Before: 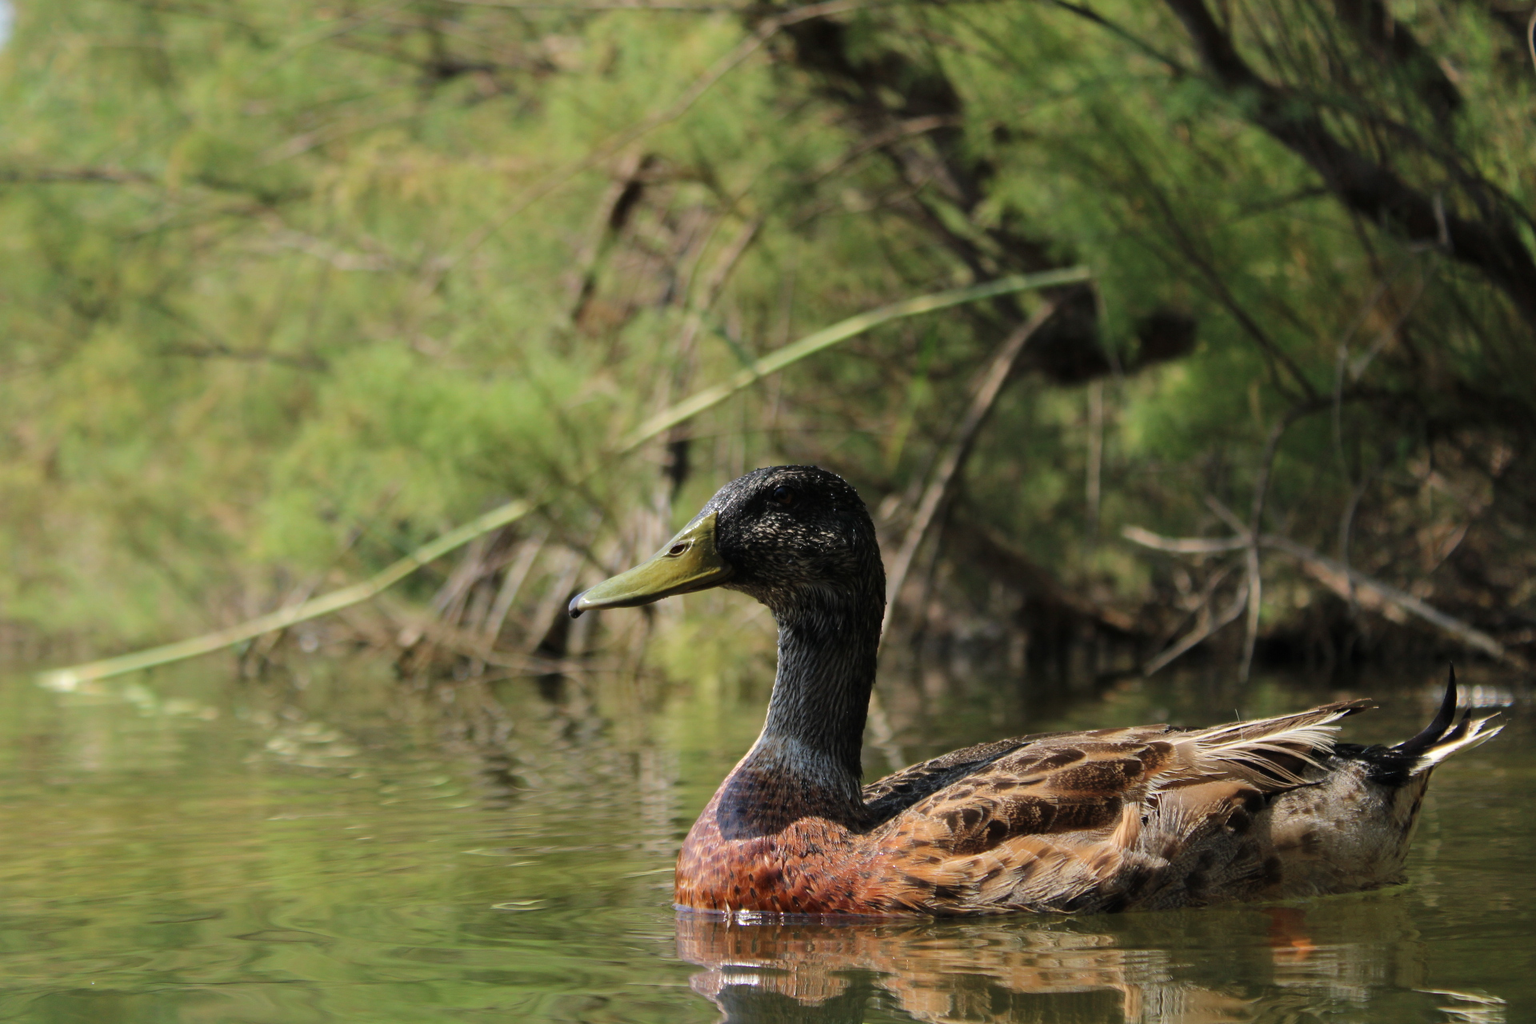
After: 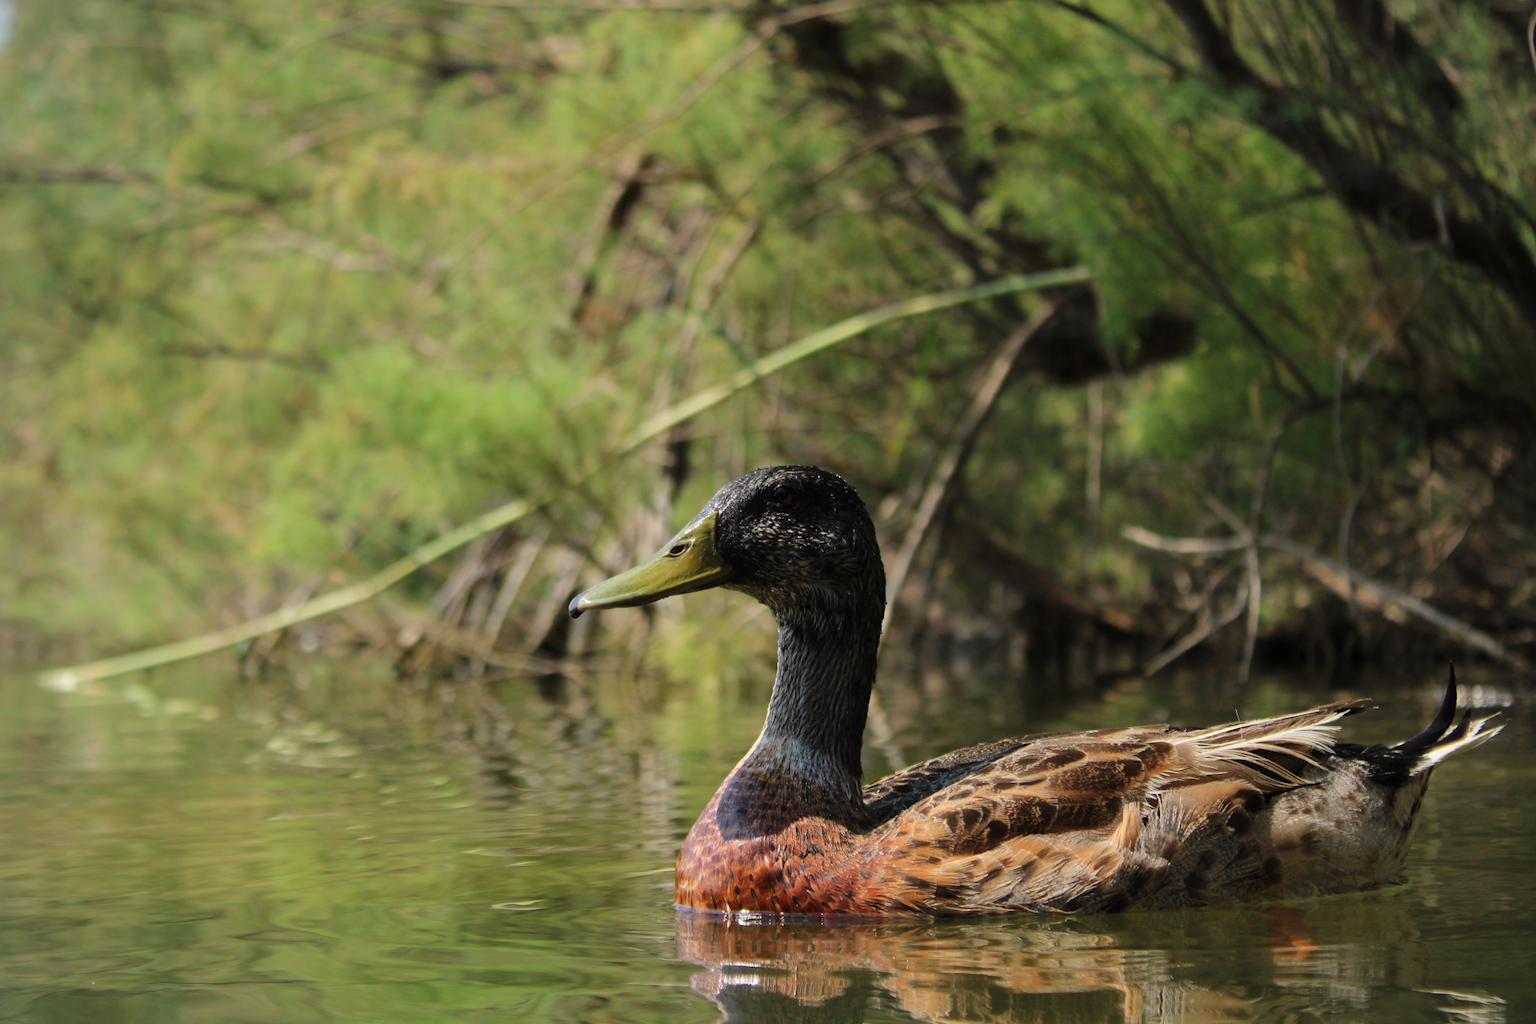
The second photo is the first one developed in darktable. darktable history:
vignetting: fall-off radius 81.94%
contrast brightness saturation: contrast 0.04, saturation 0.07
